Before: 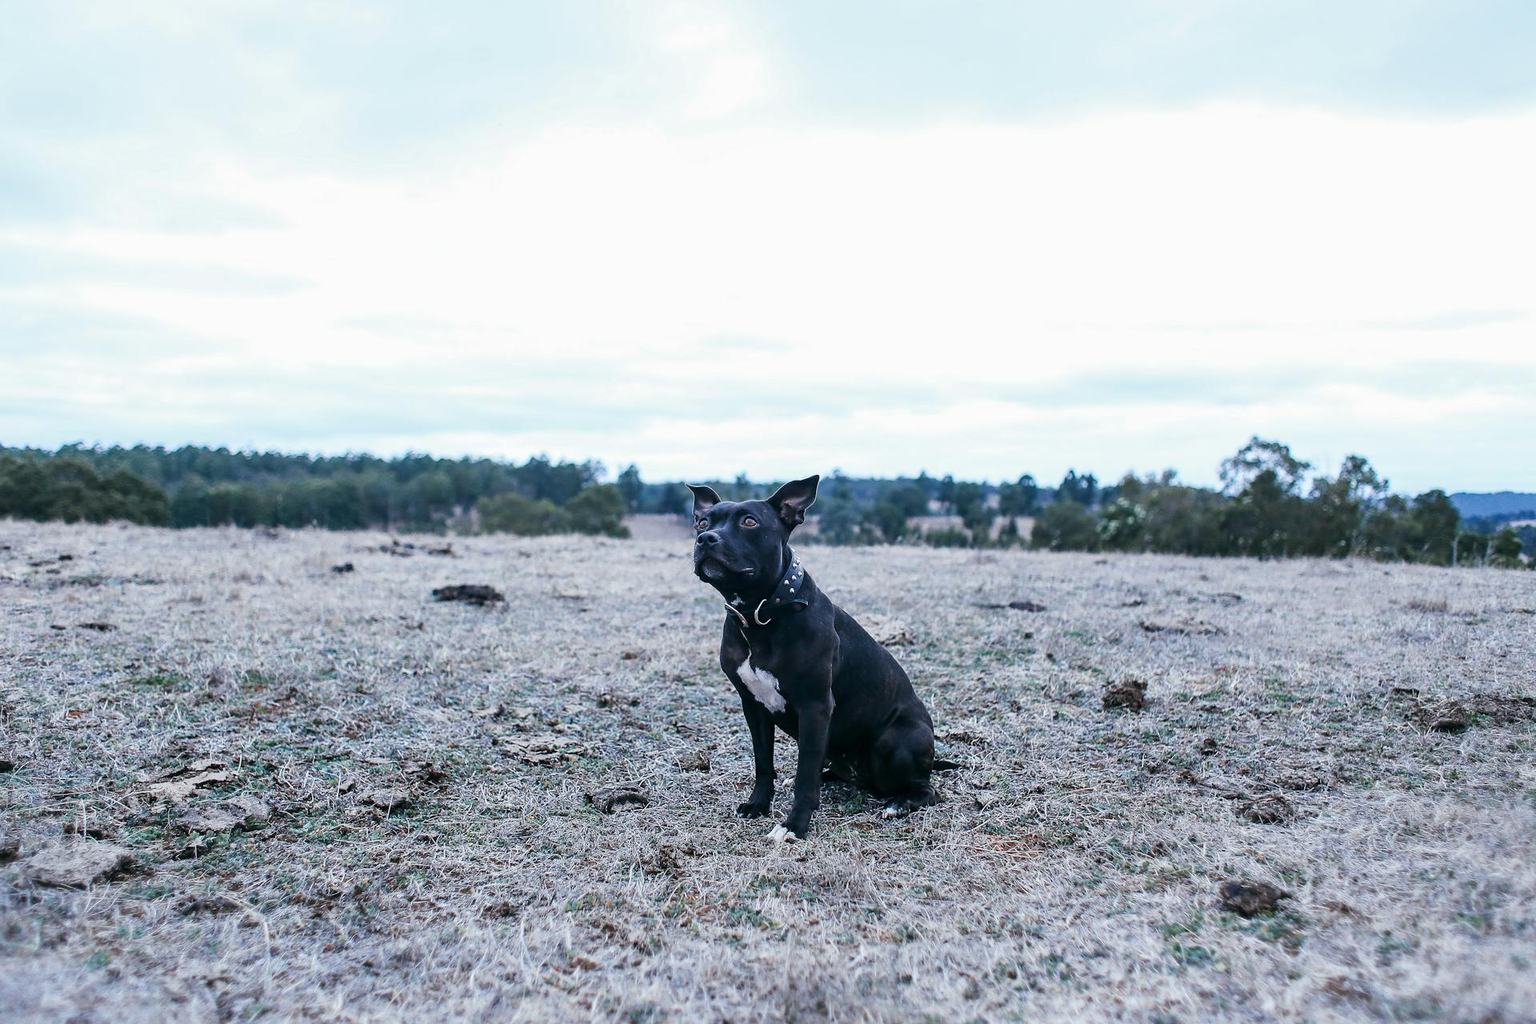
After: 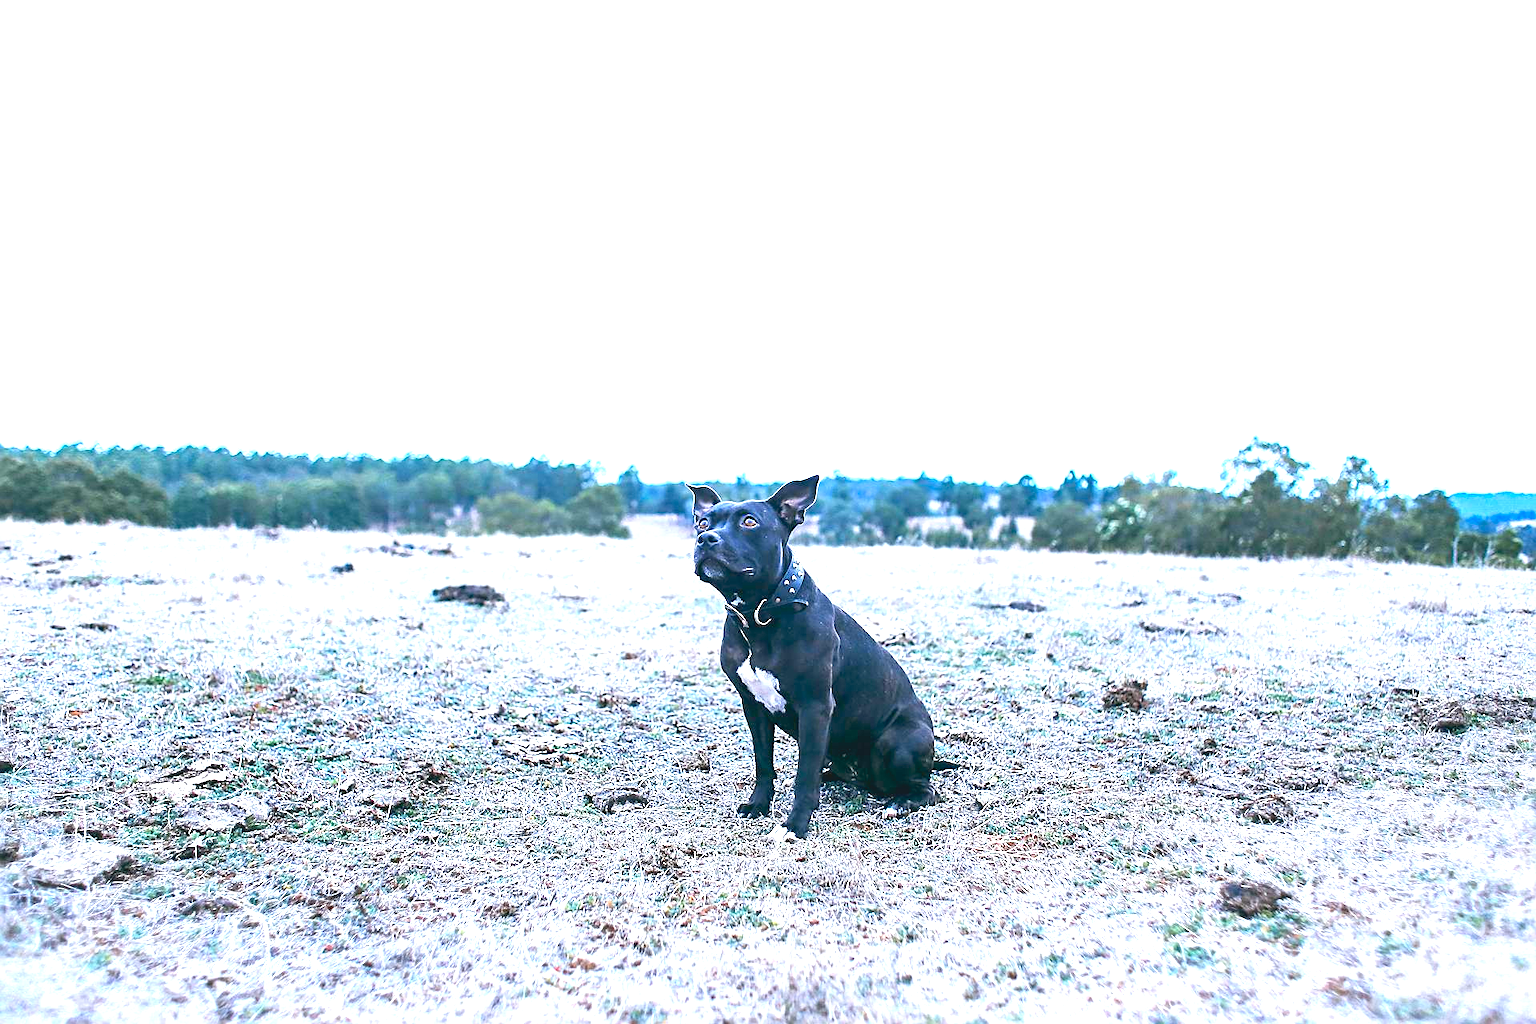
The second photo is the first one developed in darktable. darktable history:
exposure: black level correction 0.001, exposure 1.851 EV, compensate highlight preservation false
contrast brightness saturation: contrast -0.197, saturation 0.187
sharpen: on, module defaults
